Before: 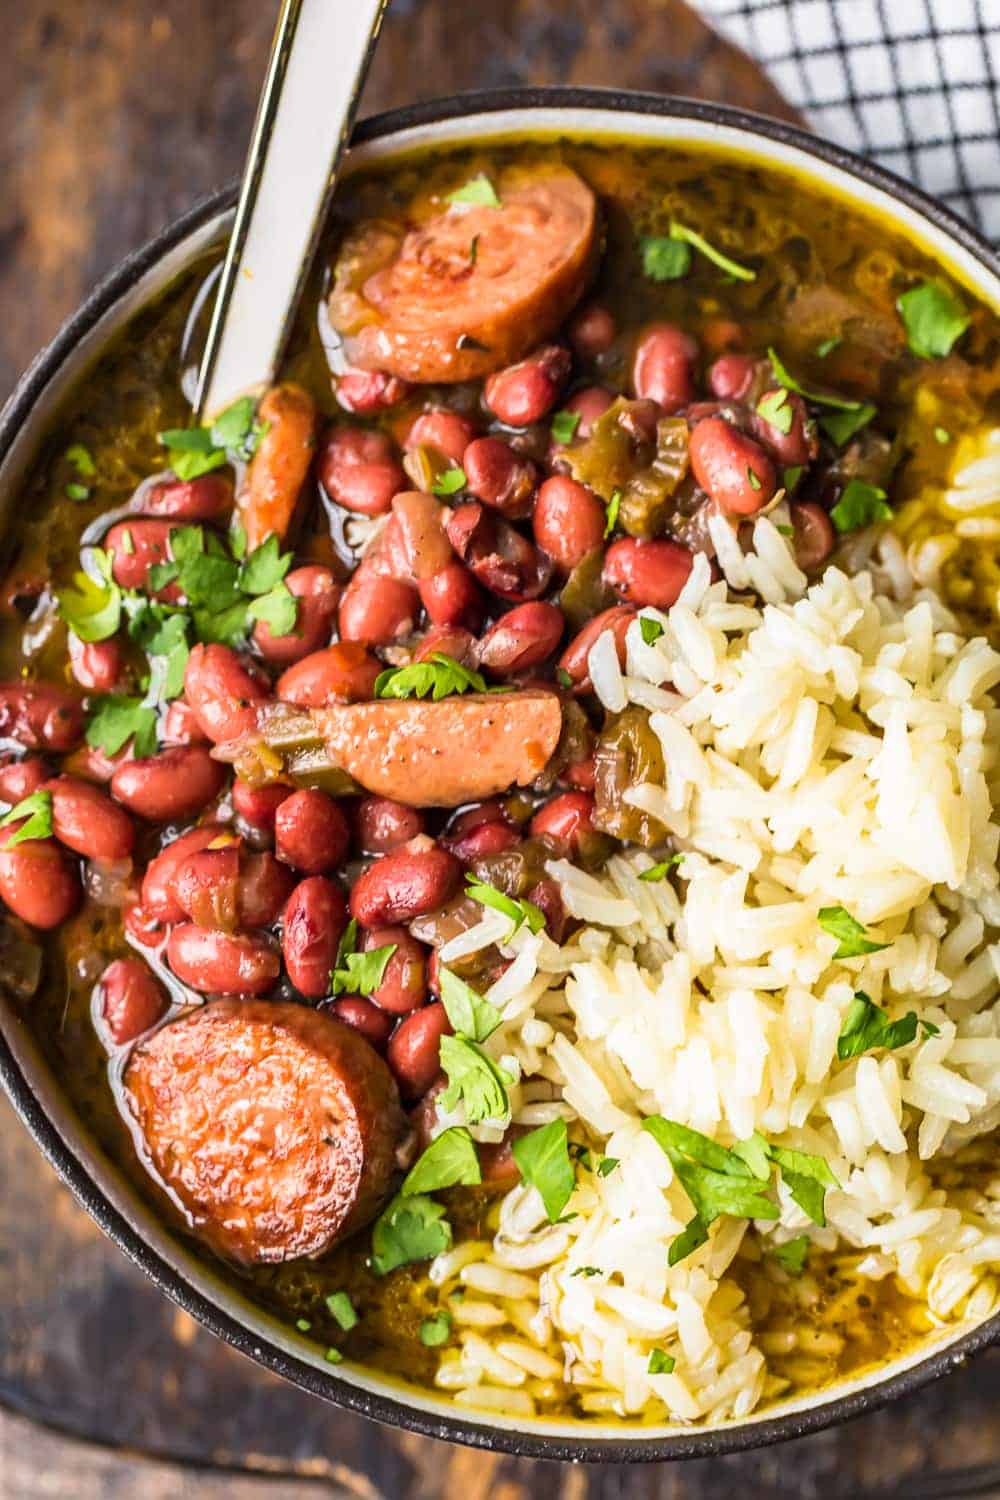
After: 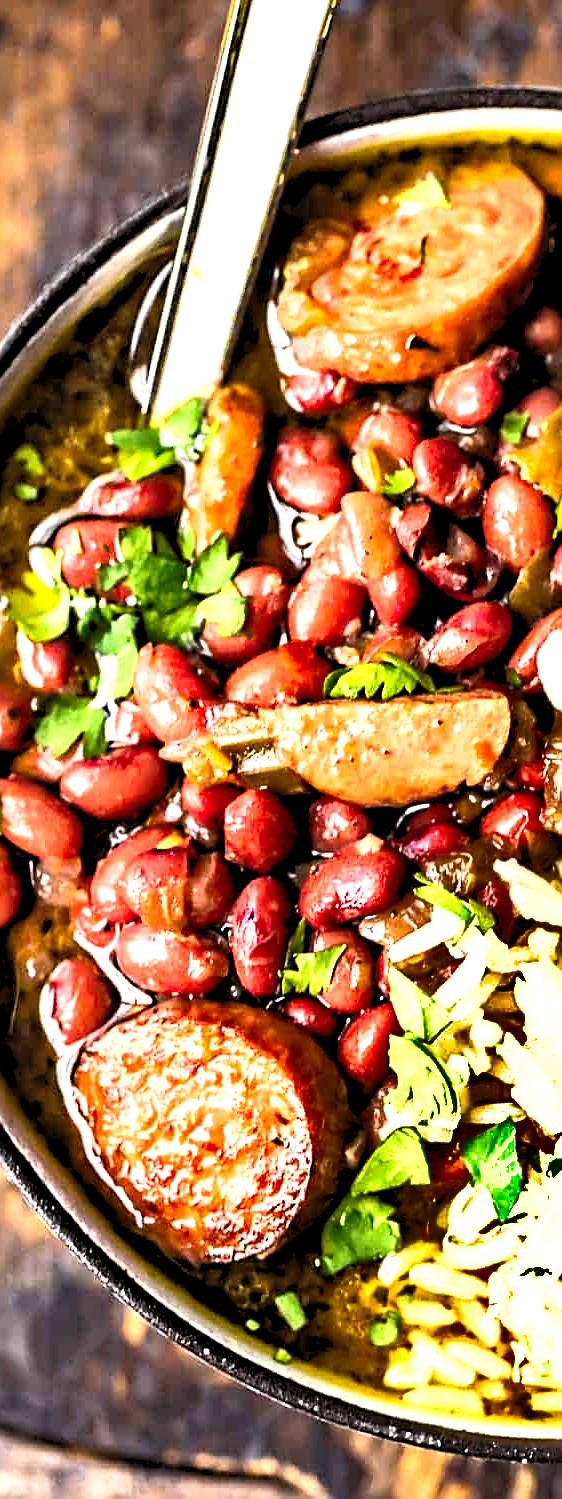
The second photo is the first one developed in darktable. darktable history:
exposure: exposure -0.293 EV, compensate highlight preservation false
contrast equalizer: y [[0.5, 0.5, 0.544, 0.569, 0.5, 0.5], [0.5 ×6], [0.5 ×6], [0 ×6], [0 ×6]]
crop: left 5.114%, right 38.589%
sharpen: on, module defaults
contrast brightness saturation: contrast 0.03, brightness 0.06, saturation 0.13
levels: black 3.83%, white 90.64%, levels [0.044, 0.416, 0.908]
shadows and highlights: shadows 20.91, highlights -82.73, soften with gaussian
tone equalizer: -8 EV -1.08 EV, -7 EV -1.01 EV, -6 EV -0.867 EV, -5 EV -0.578 EV, -3 EV 0.578 EV, -2 EV 0.867 EV, -1 EV 1.01 EV, +0 EV 1.08 EV, edges refinement/feathering 500, mask exposure compensation -1.57 EV, preserve details no
